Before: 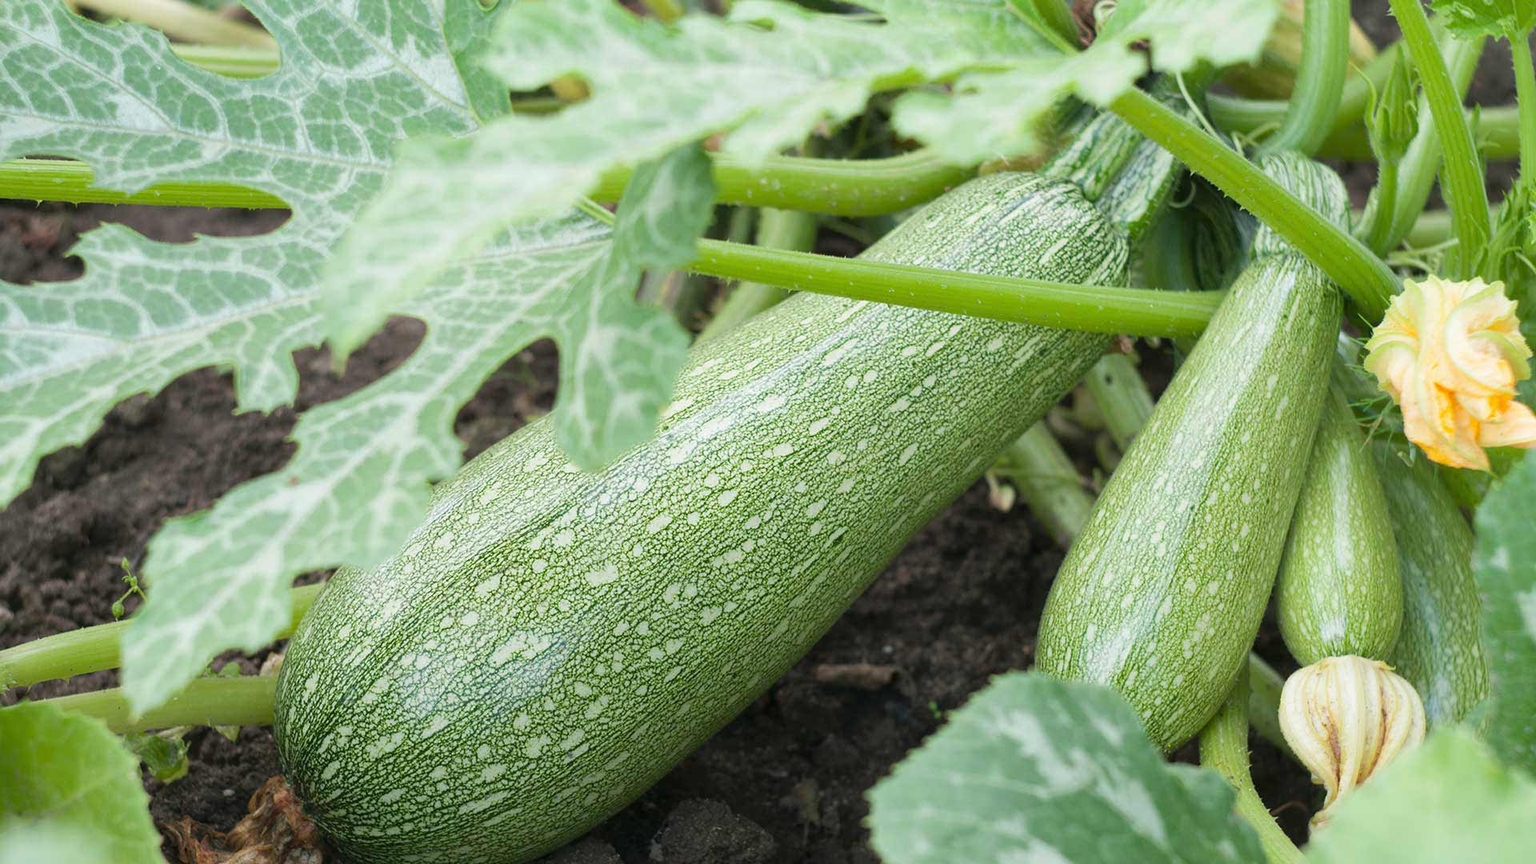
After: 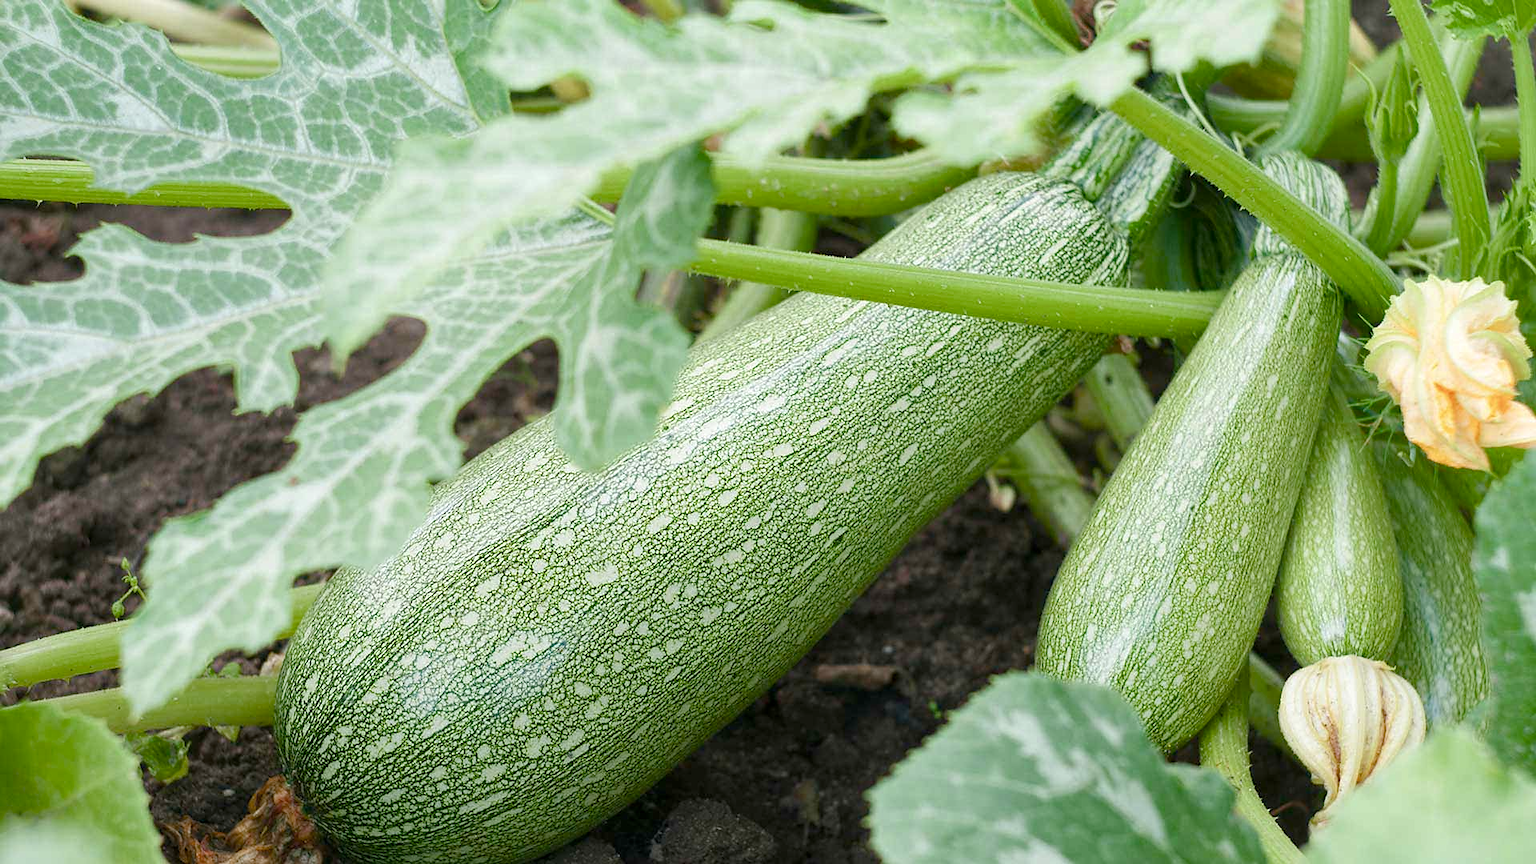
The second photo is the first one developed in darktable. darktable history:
local contrast: highlights 105%, shadows 99%, detail 120%, midtone range 0.2
color balance rgb: perceptual saturation grading › global saturation 25.547%, perceptual saturation grading › highlights -50.122%, perceptual saturation grading › shadows 30.721%, global vibrance 10.704%
sharpen: radius 1.035, threshold 1.087
